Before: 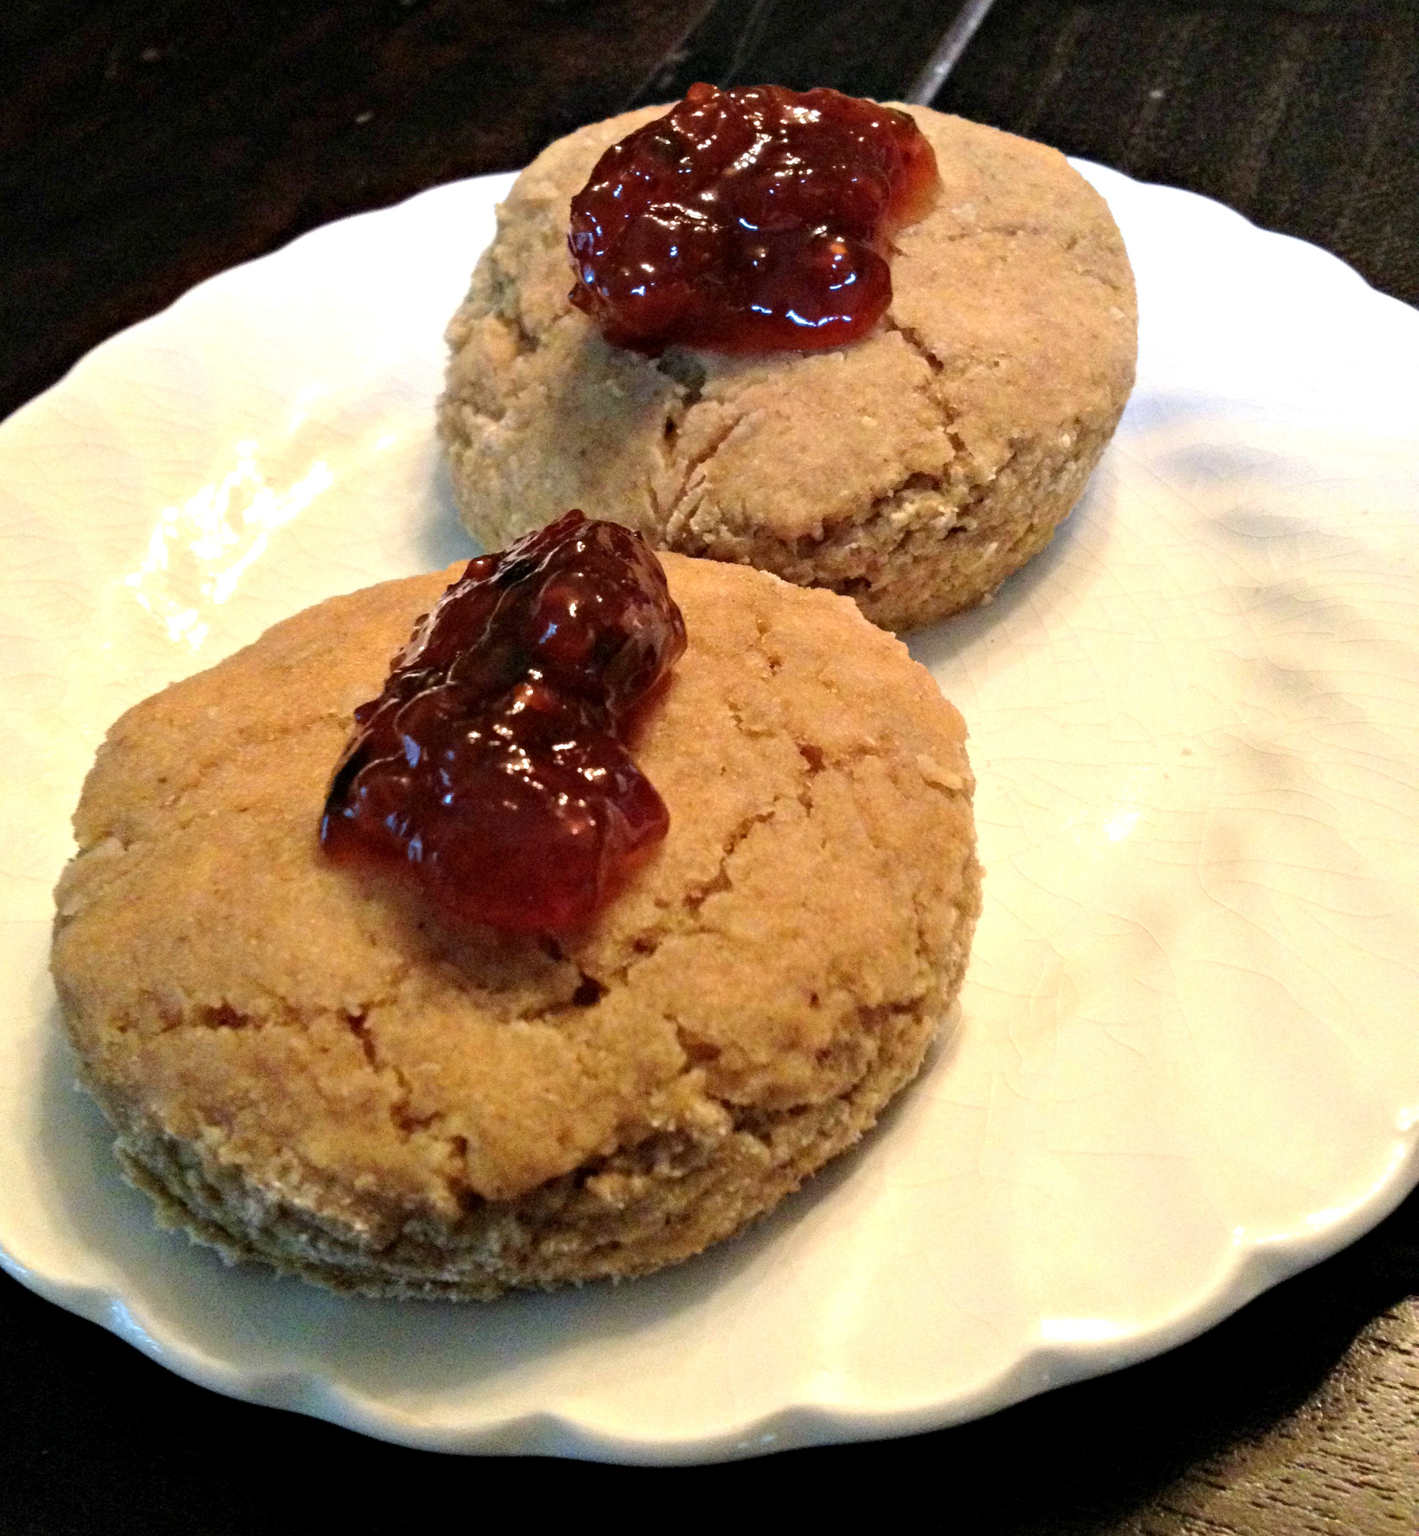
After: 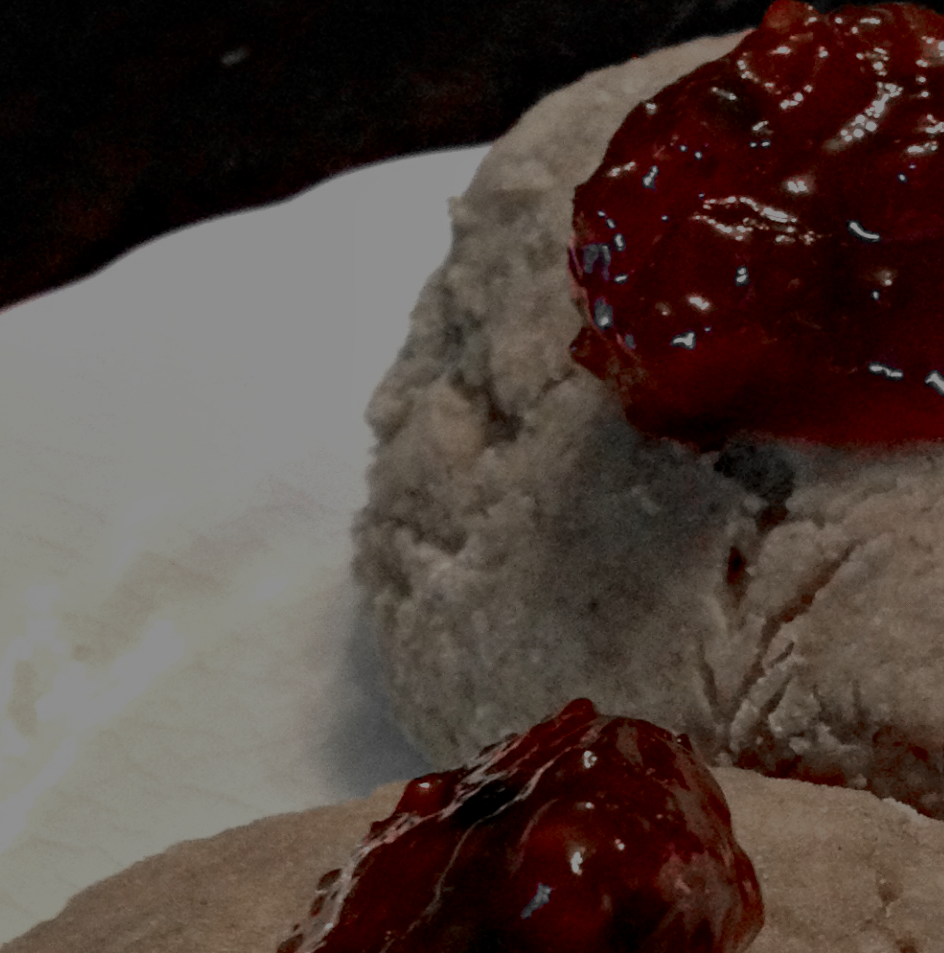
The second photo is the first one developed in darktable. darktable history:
crop: left 15.582%, top 5.427%, right 43.777%, bottom 56.657%
exposure: exposure -1.913 EV, compensate highlight preservation false
color zones: curves: ch1 [(0, 0.831) (0.08, 0.771) (0.157, 0.268) (0.241, 0.207) (0.562, -0.005) (0.714, -0.013) (0.876, 0.01) (1, 0.831)]
local contrast: highlights 101%, shadows 101%, detail 120%, midtone range 0.2
